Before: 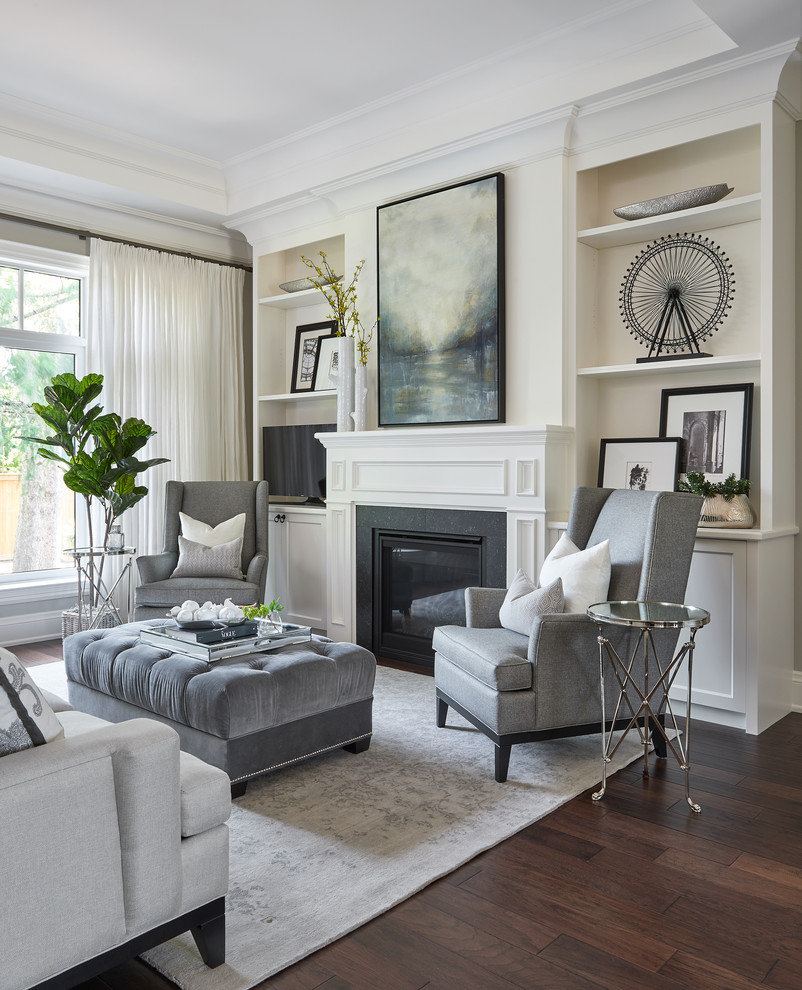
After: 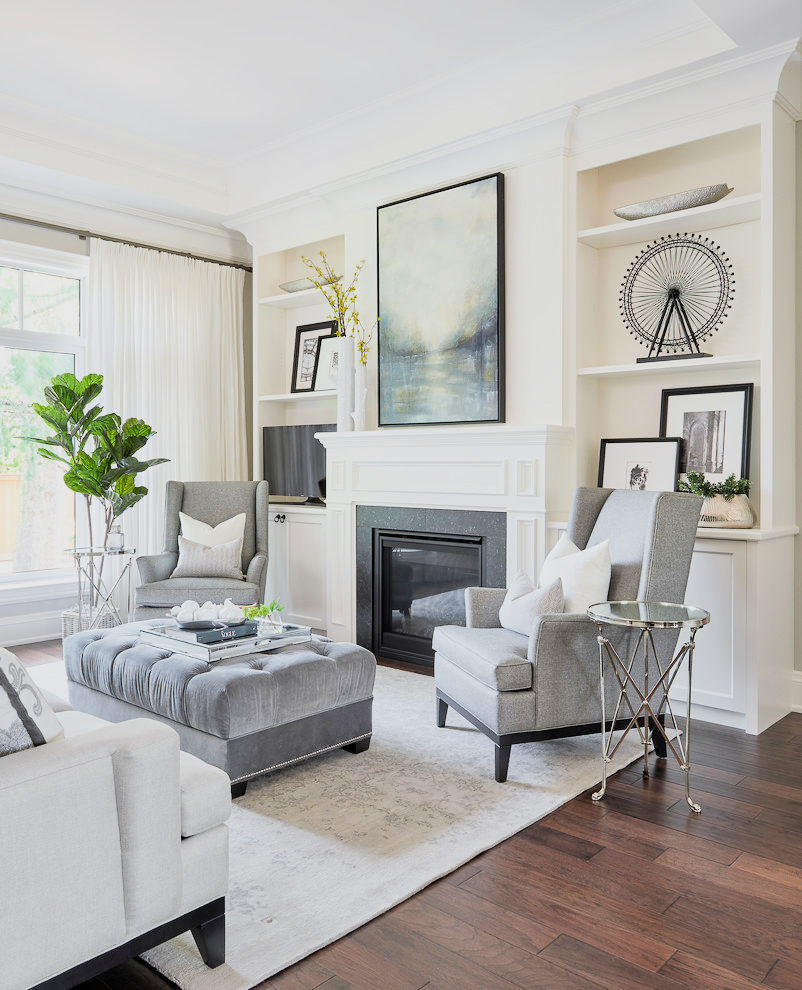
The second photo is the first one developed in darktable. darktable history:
exposure: black level correction 0, exposure 1.402 EV, compensate highlight preservation false
filmic rgb: black relative exposure -6.2 EV, white relative exposure 6.95 EV, hardness 2.27
